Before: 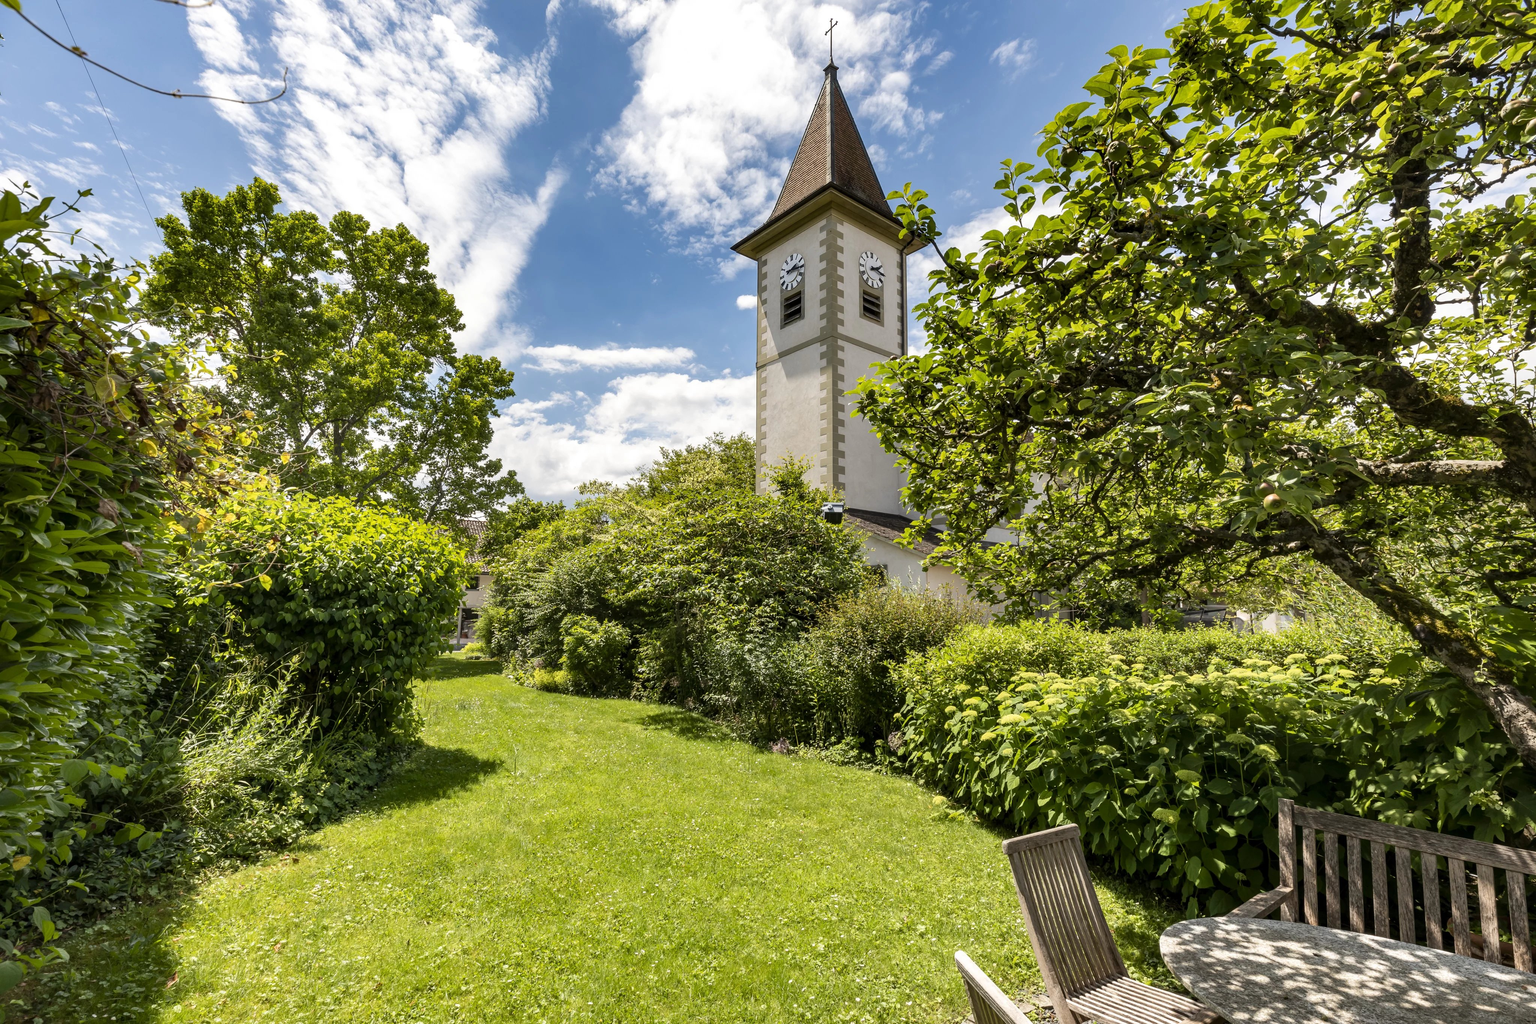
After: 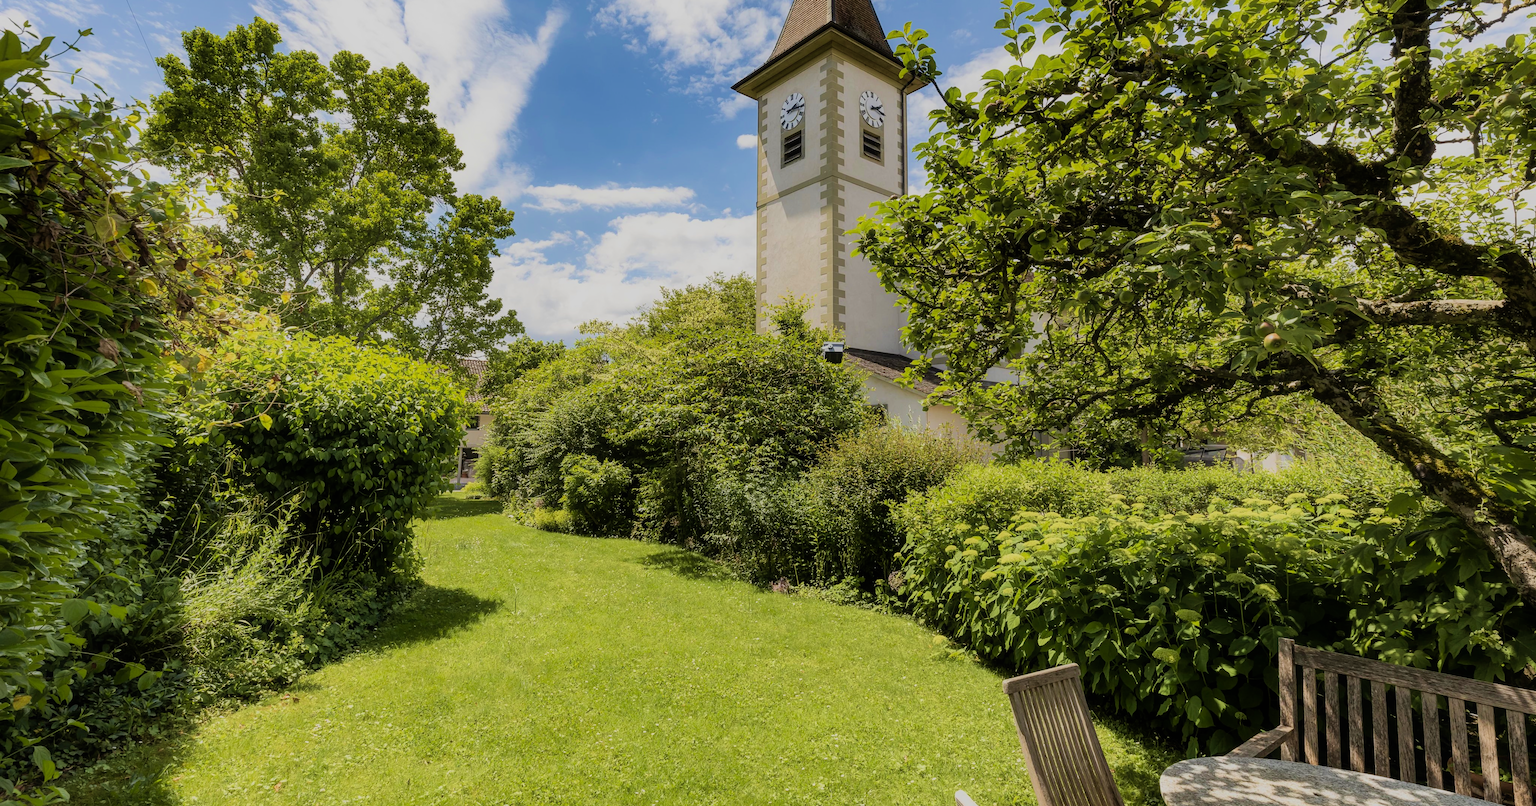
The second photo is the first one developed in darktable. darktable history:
velvia: strength 45.65%
contrast equalizer: octaves 7, y [[0.5, 0.486, 0.447, 0.446, 0.489, 0.5], [0.5 ×6], [0.5 ×6], [0 ×6], [0 ×6]]
filmic rgb: black relative exposure -7.65 EV, white relative exposure 4.56 EV, hardness 3.61
crop and rotate: top 15.713%, bottom 5.505%
